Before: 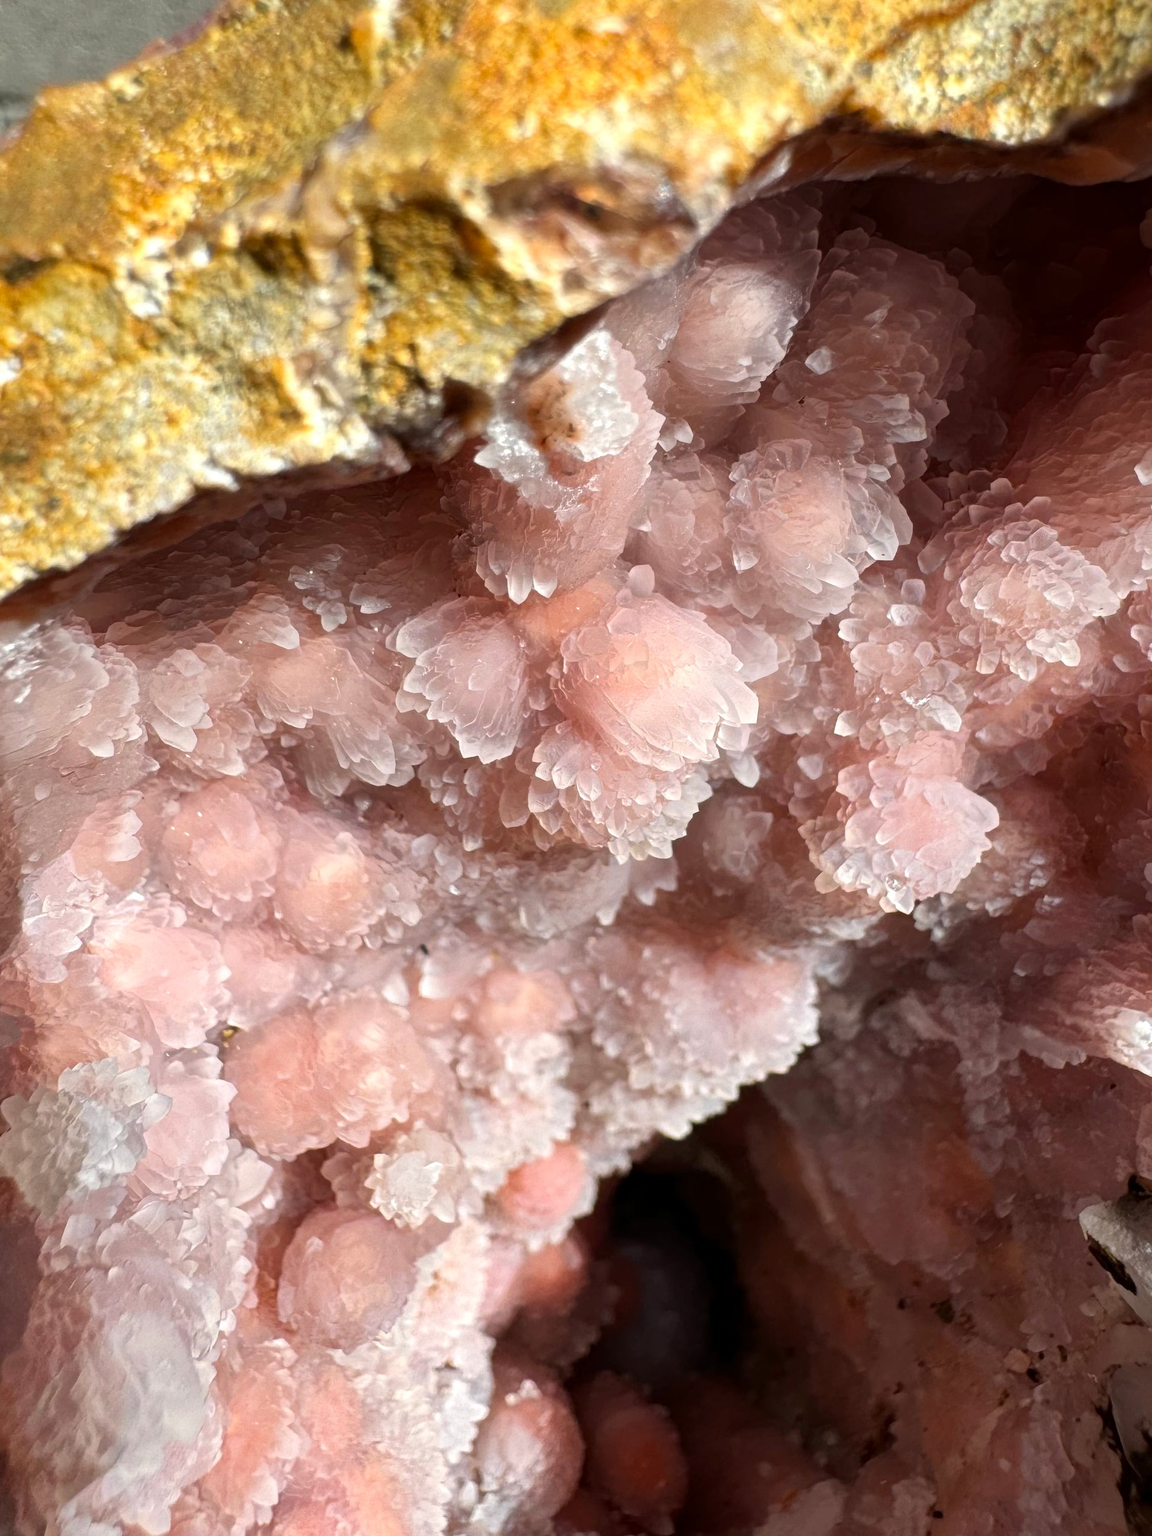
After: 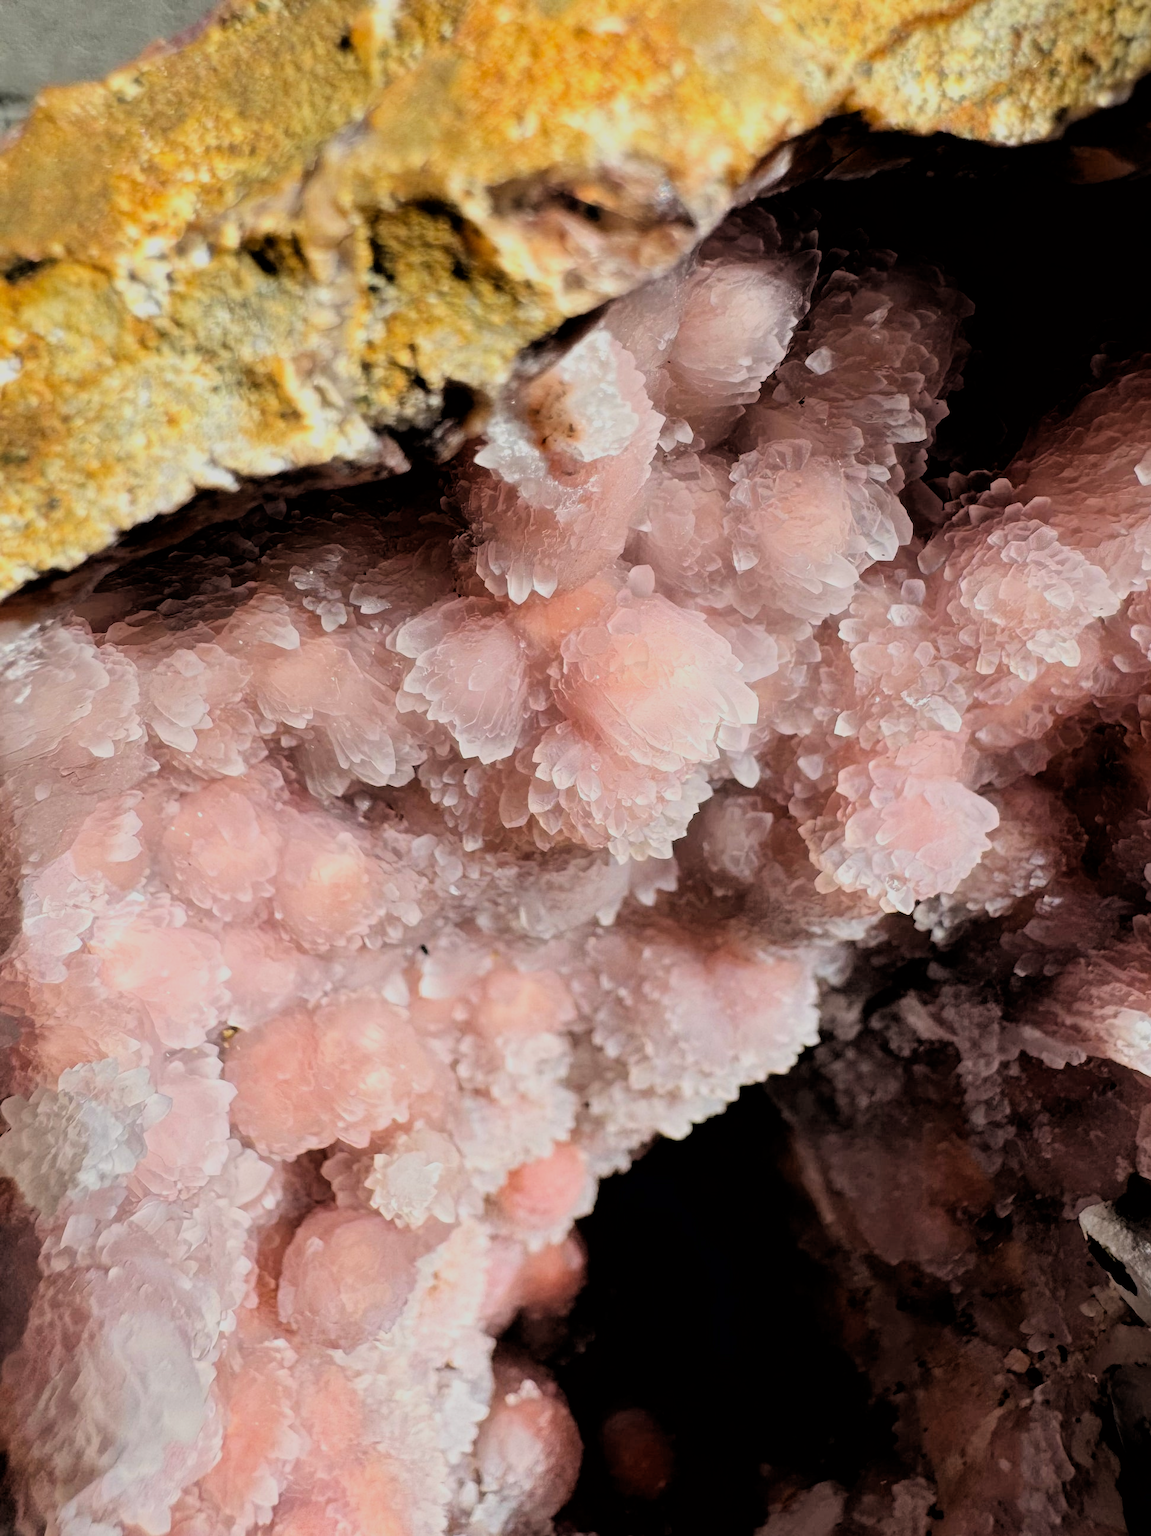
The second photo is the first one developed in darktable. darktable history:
filmic rgb: black relative exposure -2.79 EV, white relative exposure 4.56 EV, threshold 5.96 EV, hardness 1.73, contrast 1.247, color science v6 (2022), enable highlight reconstruction true
